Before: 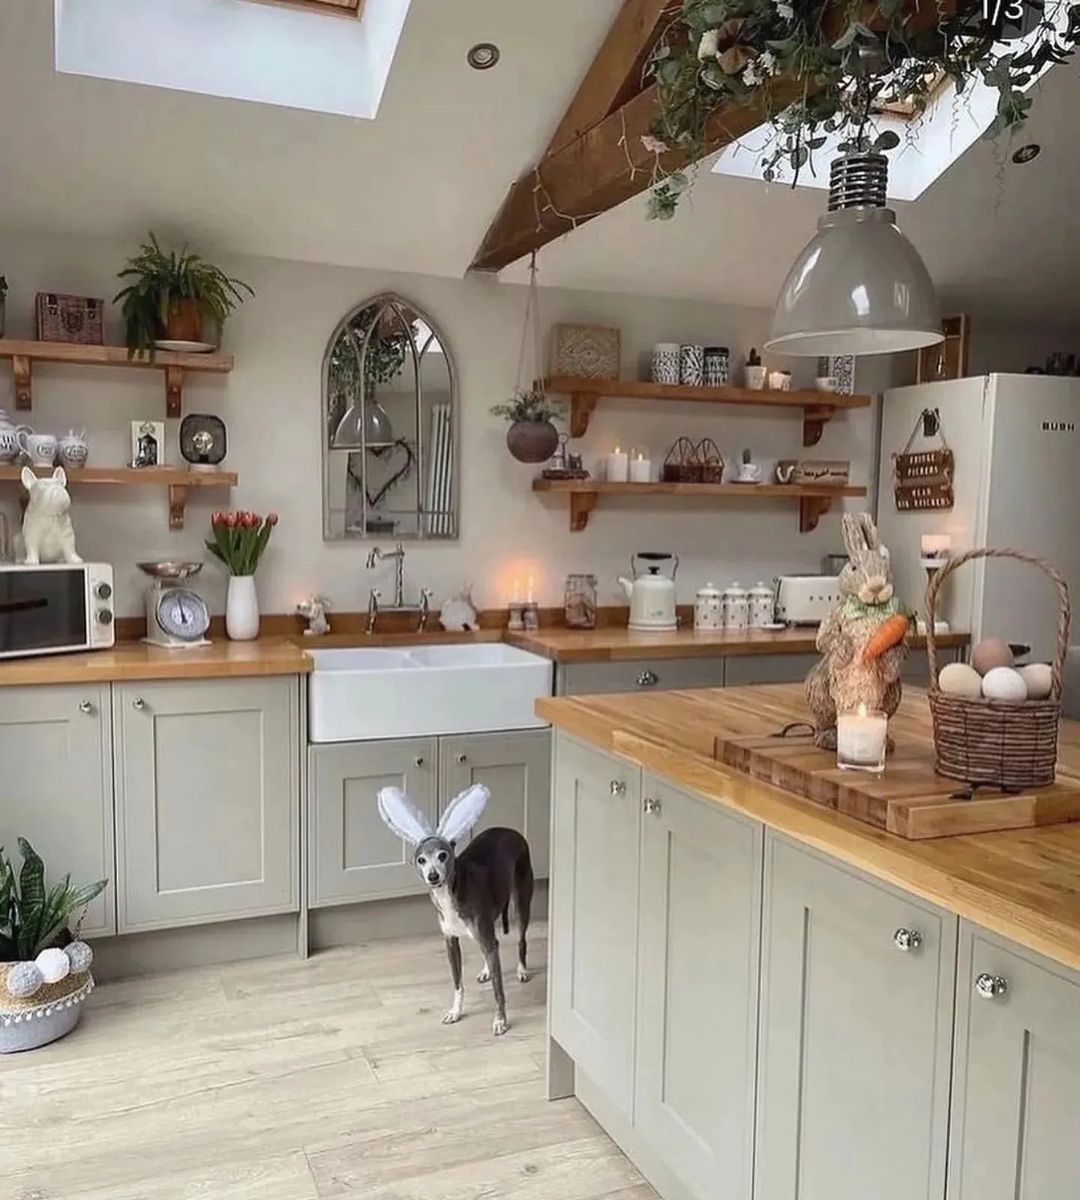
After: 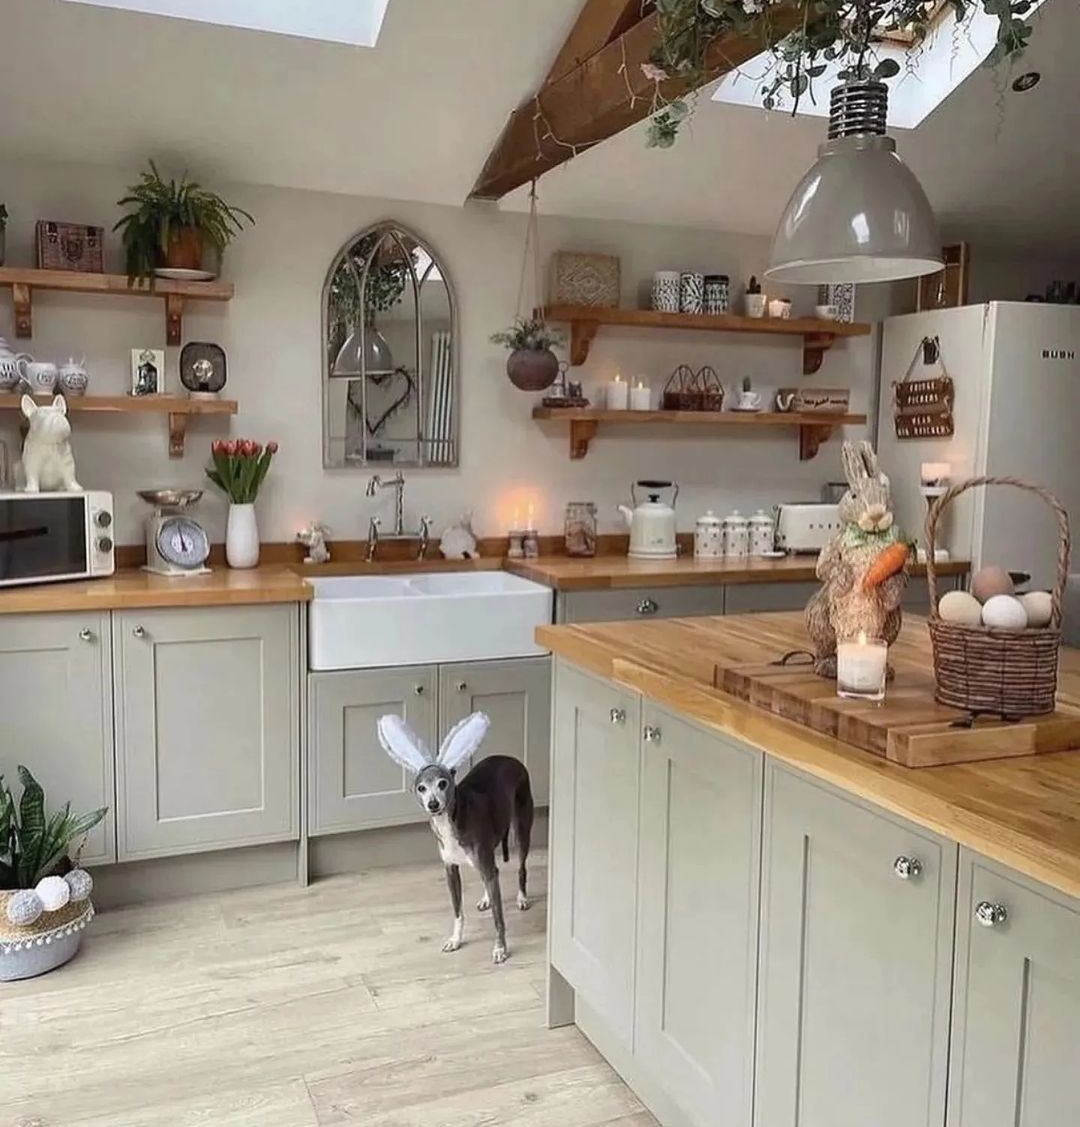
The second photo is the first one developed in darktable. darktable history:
crop and rotate: top 6.056%
